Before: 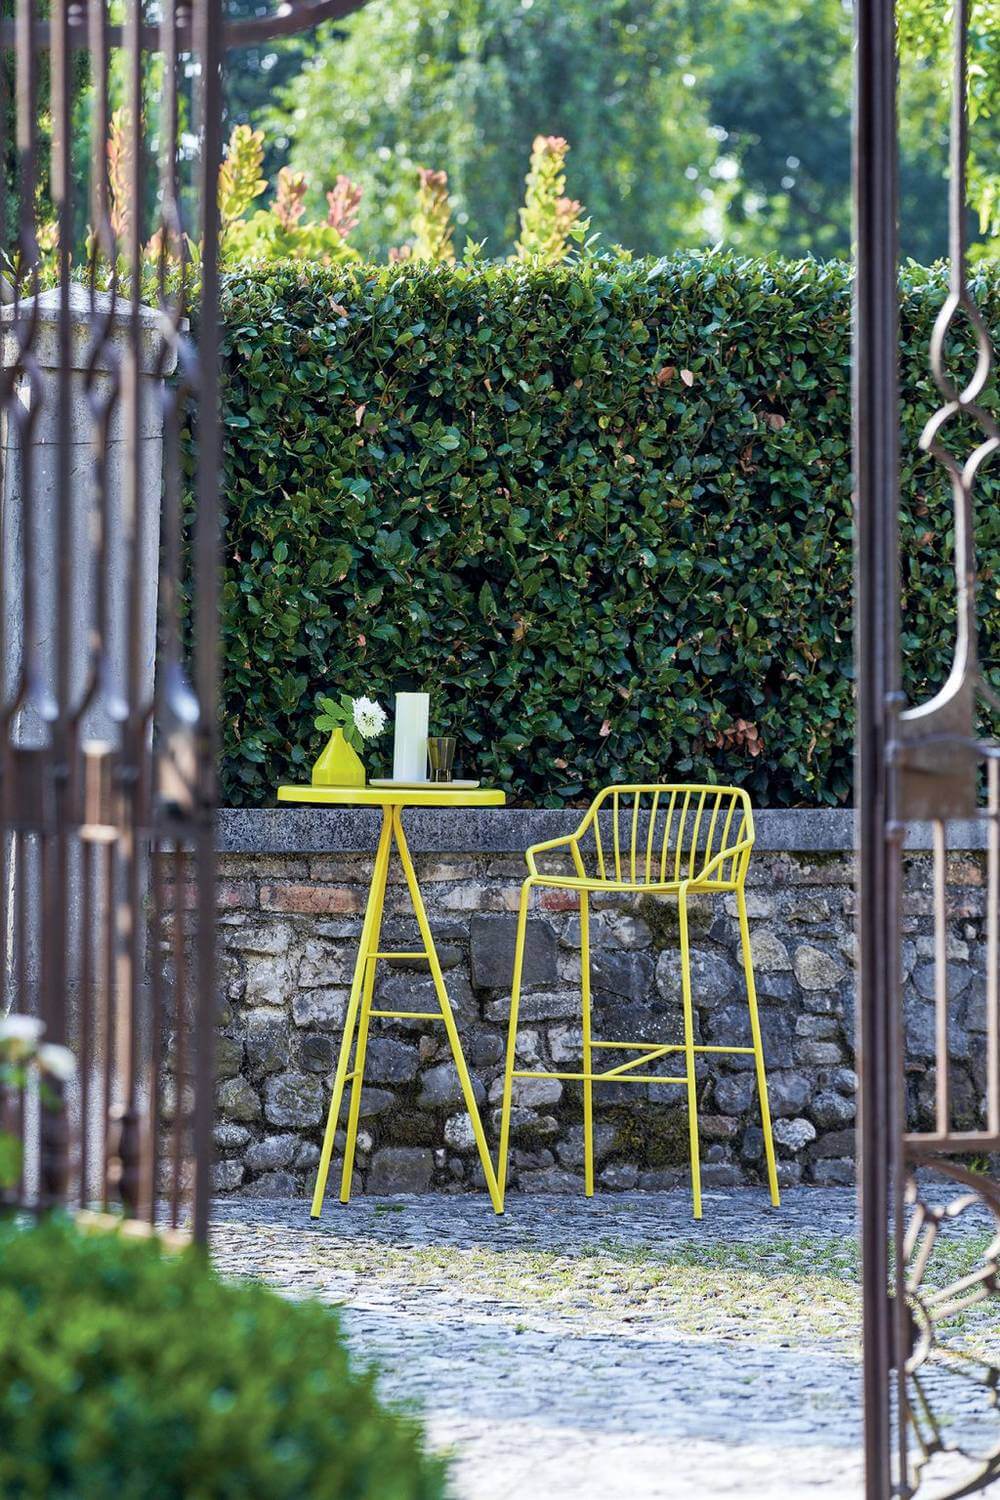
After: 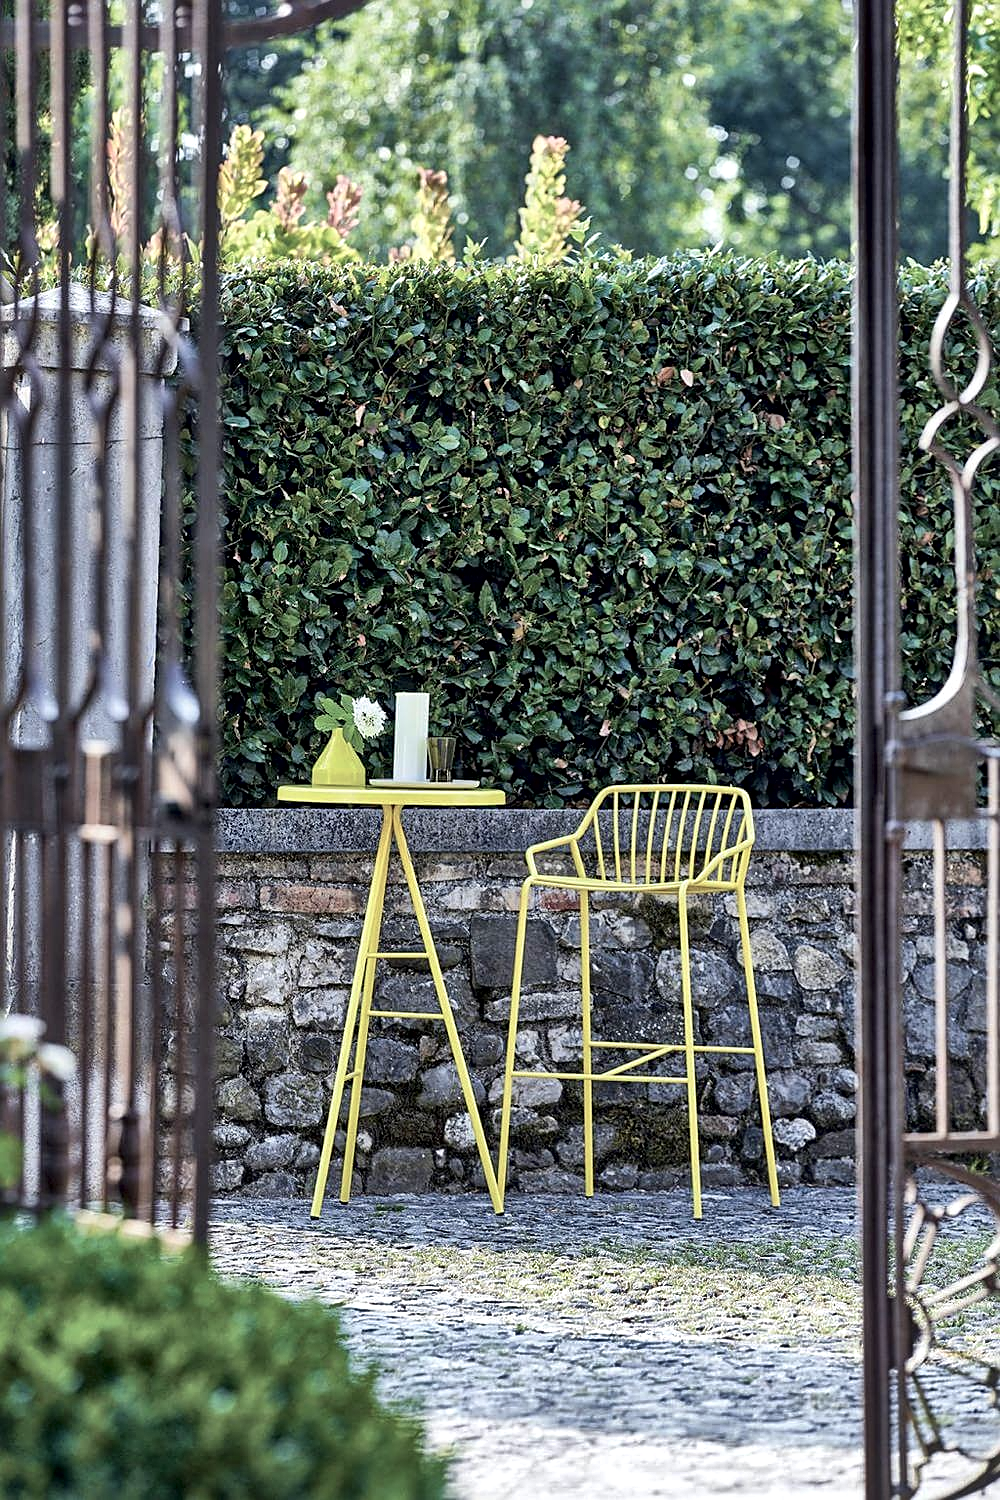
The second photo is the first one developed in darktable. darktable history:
shadows and highlights: soften with gaussian
sharpen: on, module defaults
local contrast: mode bilateral grid, contrast 19, coarseness 50, detail 172%, midtone range 0.2
color balance rgb: perceptual saturation grading › global saturation -26.892%
